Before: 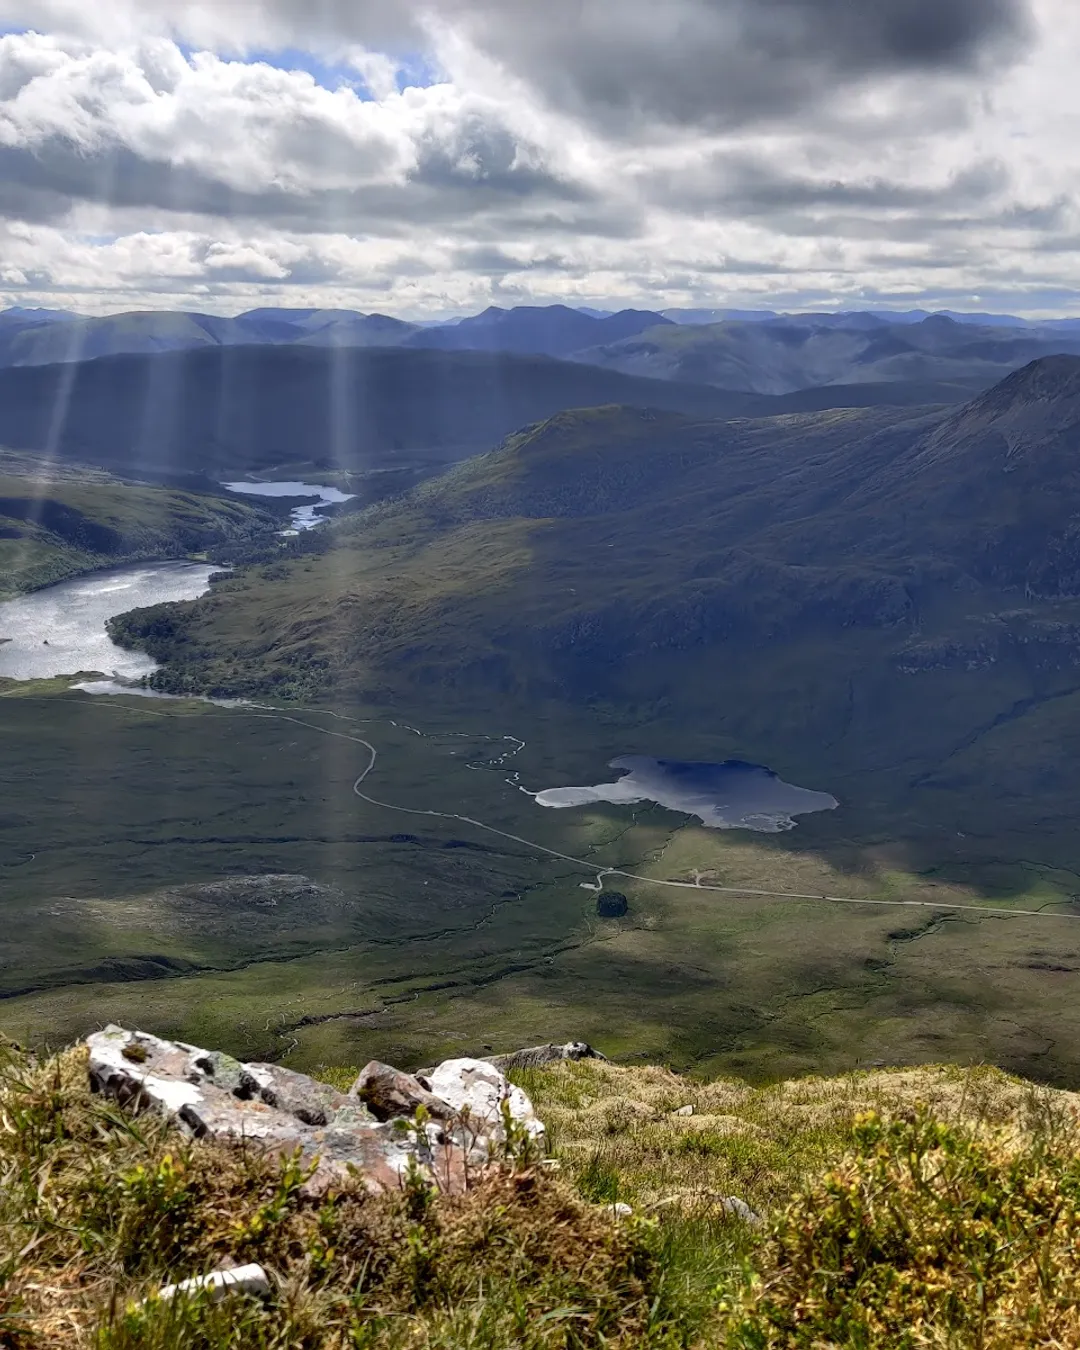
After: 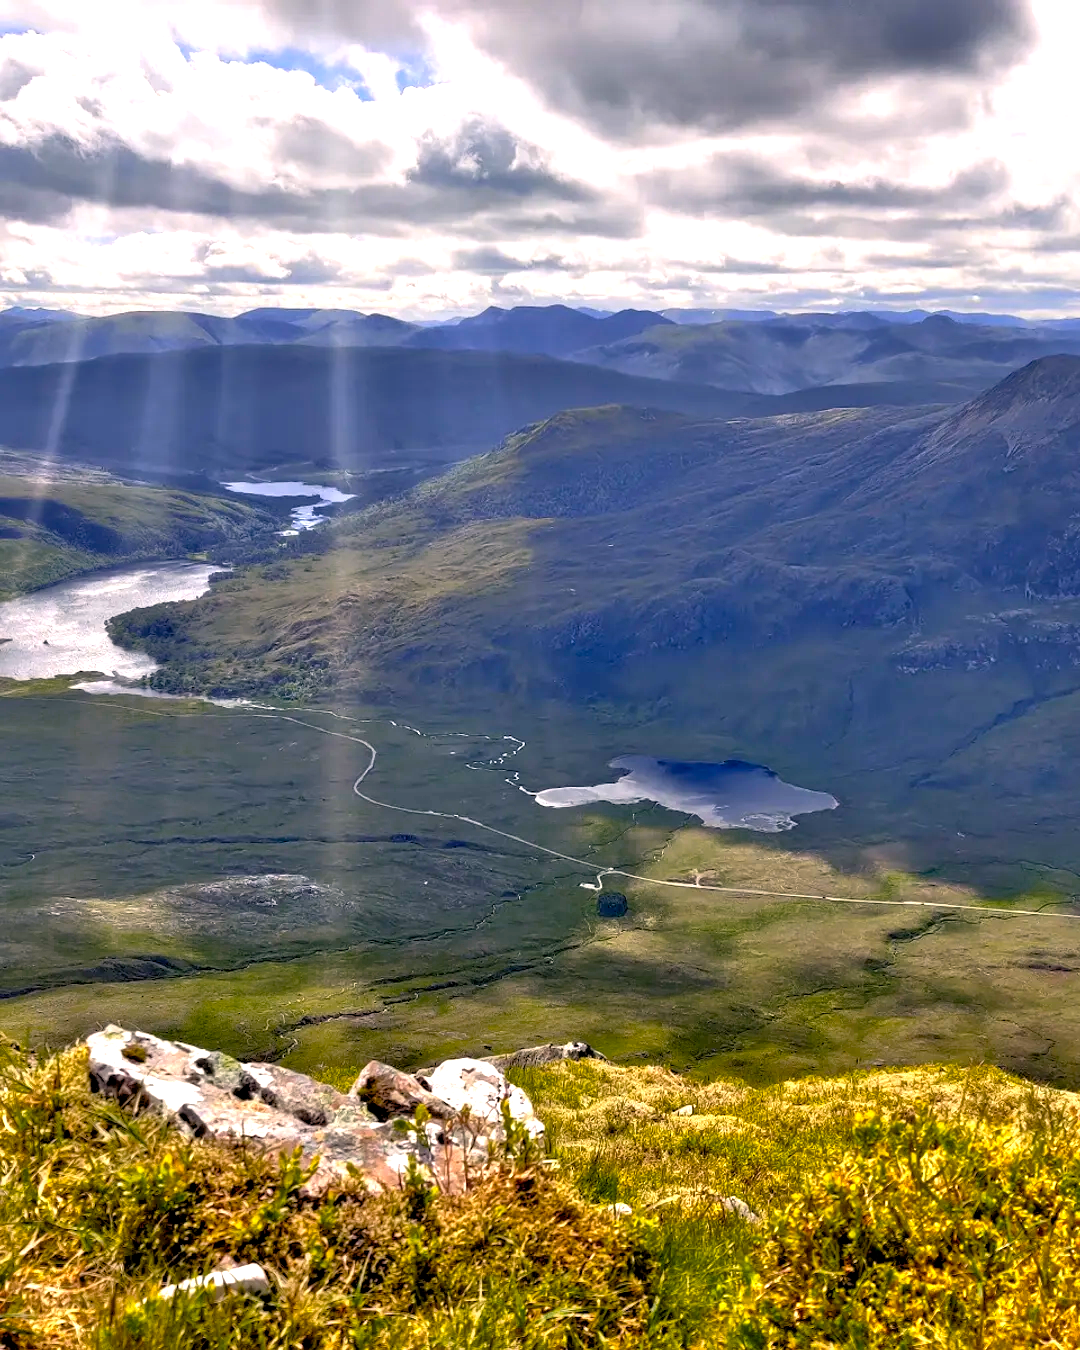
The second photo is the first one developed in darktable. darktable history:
color zones: curves: ch0 [(0.25, 0.5) (0.347, 0.092) (0.75, 0.5)]; ch1 [(0.25, 0.5) (0.33, 0.51) (0.75, 0.5)]
tone equalizer: -7 EV 0.147 EV, -6 EV 0.561 EV, -5 EV 1.14 EV, -4 EV 1.33 EV, -3 EV 1.12 EV, -2 EV 0.6 EV, -1 EV 0.156 EV
color balance rgb: shadows lift › luminance 0.768%, shadows lift › chroma 0.326%, shadows lift › hue 20.98°, power › chroma 0.245%, power › hue 62.79°, highlights gain › chroma 2.017%, highlights gain › hue 45.11°, global offset › luminance -0.47%, perceptual saturation grading › global saturation 37.099%, perceptual brilliance grading › global brilliance 14.363%, perceptual brilliance grading › shadows -35.813%, global vibrance 20%
exposure: exposure 0.083 EV, compensate highlight preservation false
